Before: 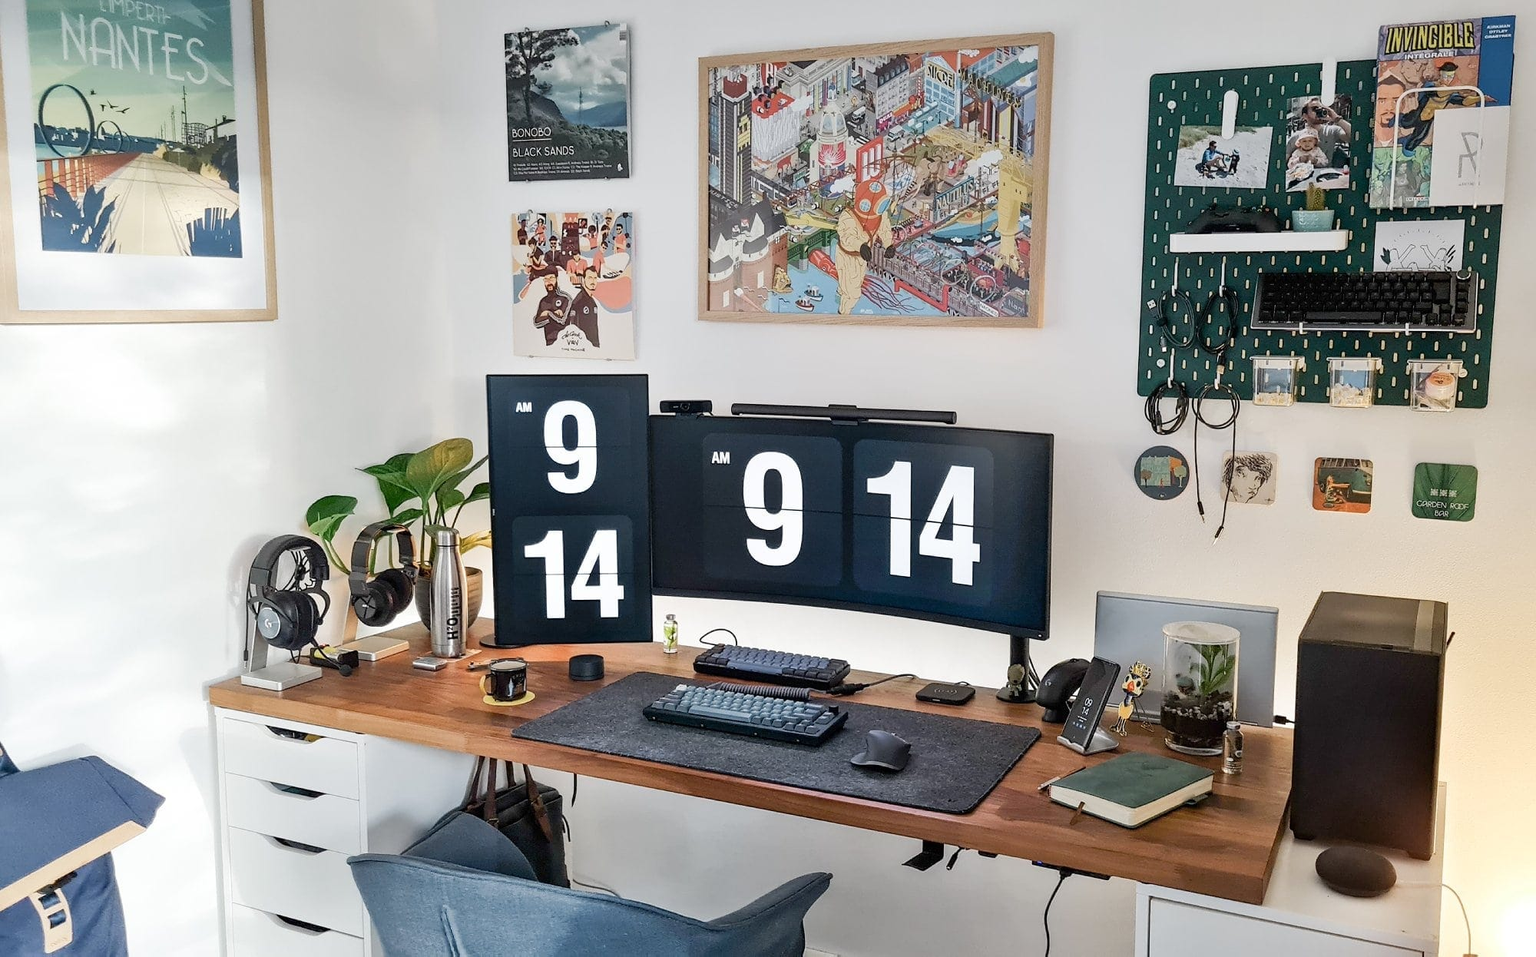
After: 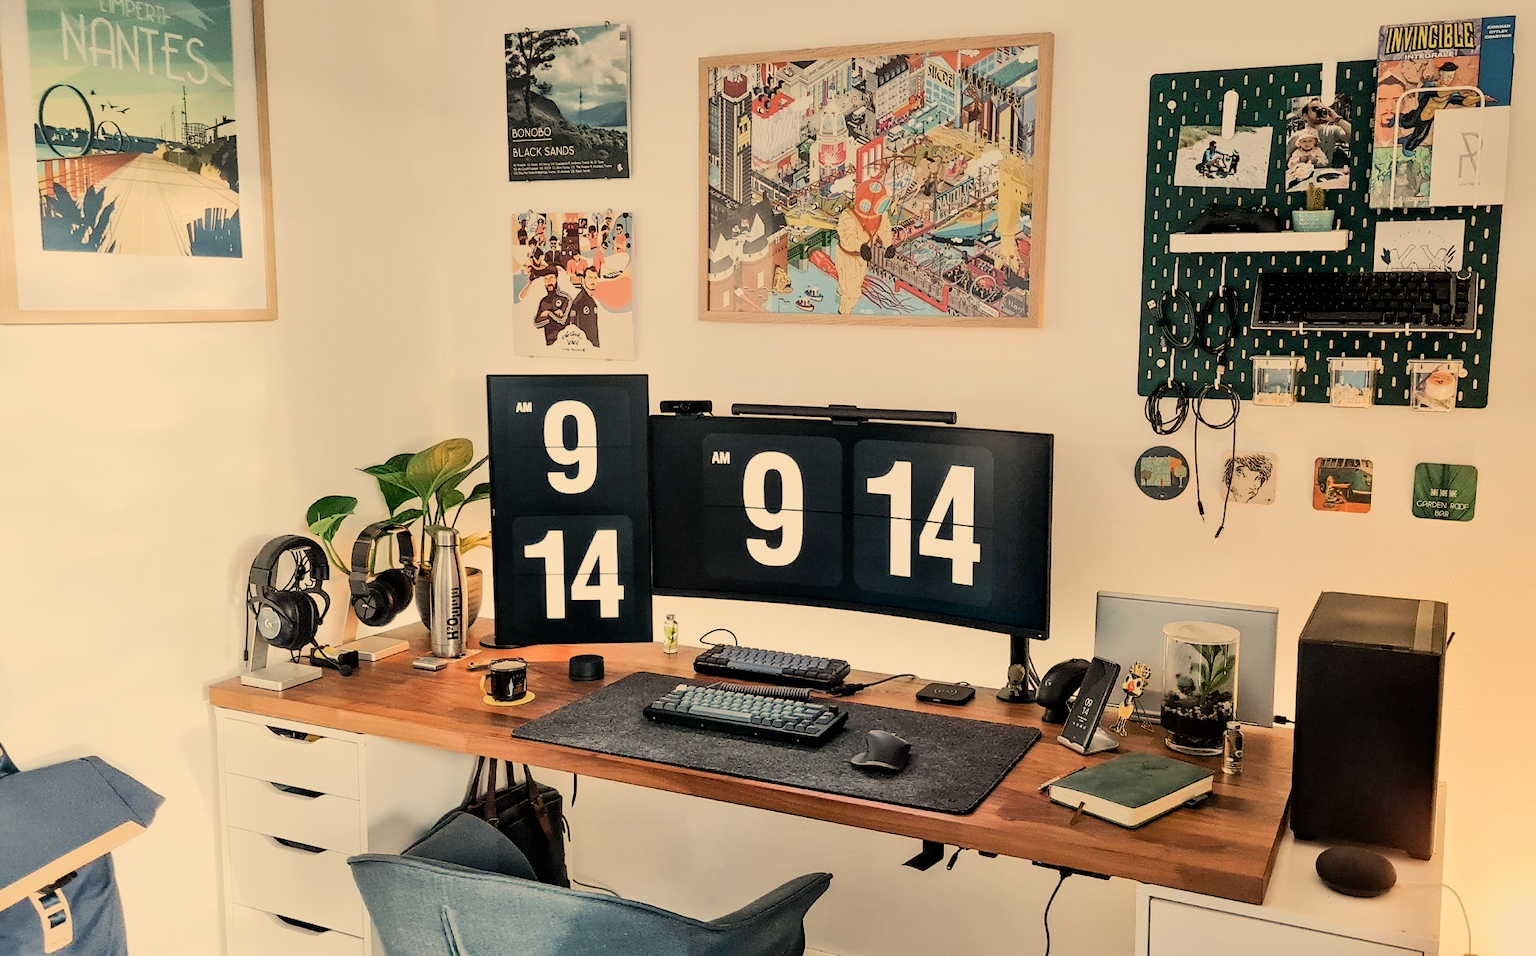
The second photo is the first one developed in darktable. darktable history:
filmic rgb: black relative exposure -8.42 EV, white relative exposure 4.68 EV, hardness 3.82, color science v6 (2022)
white balance: red 1.138, green 0.996, blue 0.812
tone equalizer: -8 EV -0.417 EV, -7 EV -0.389 EV, -6 EV -0.333 EV, -5 EV -0.222 EV, -3 EV 0.222 EV, -2 EV 0.333 EV, -1 EV 0.389 EV, +0 EV 0.417 EV, edges refinement/feathering 500, mask exposure compensation -1.57 EV, preserve details no
